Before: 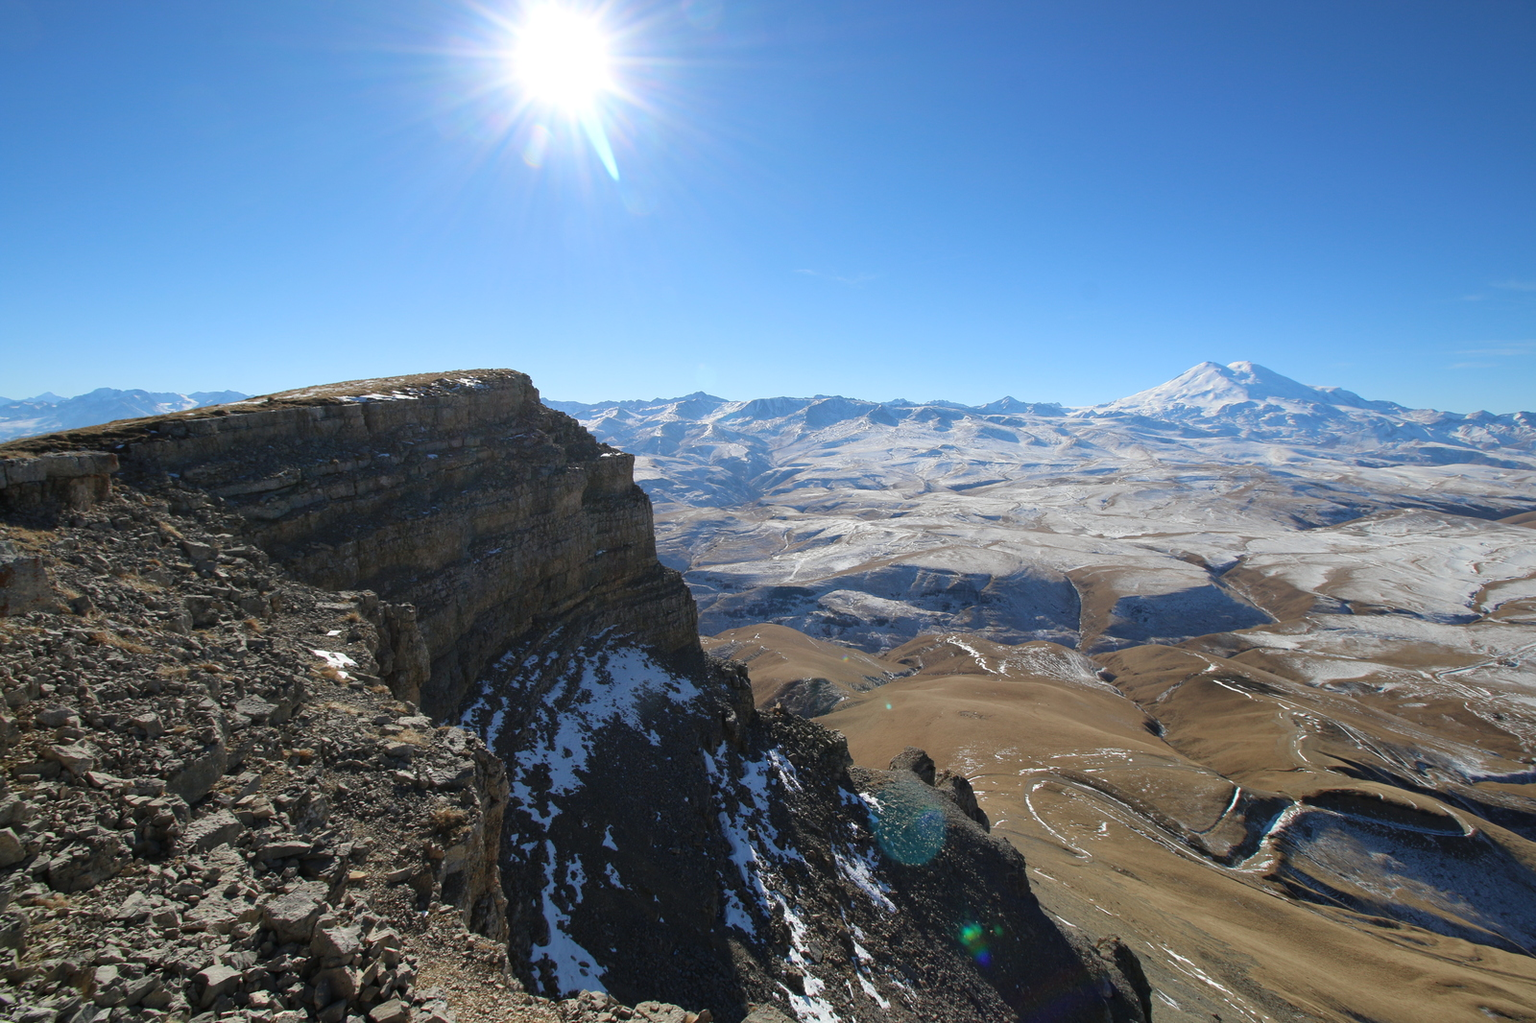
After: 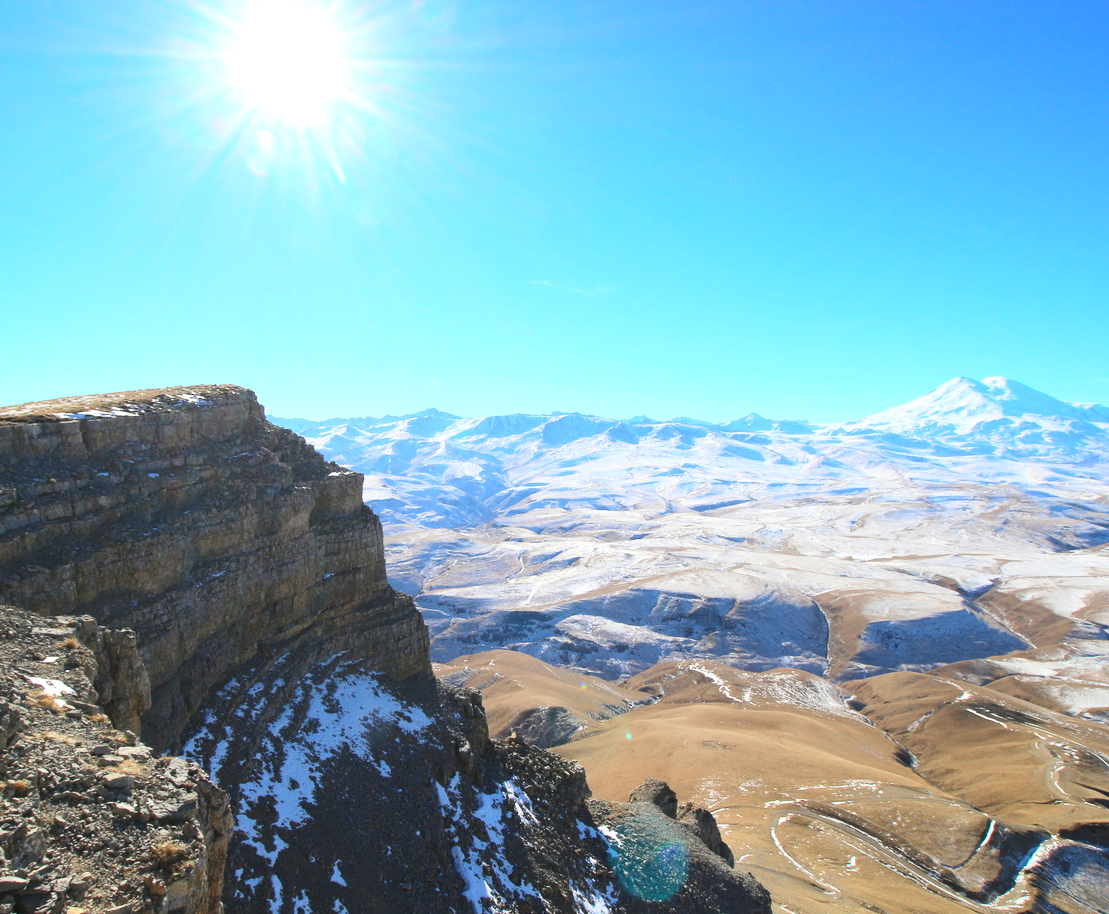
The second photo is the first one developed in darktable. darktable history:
crop: left 18.584%, right 12.101%, bottom 14.225%
exposure: black level correction 0, exposure 0.392 EV, compensate highlight preservation false
contrast brightness saturation: contrast 0.238, brightness 0.254, saturation 0.37
